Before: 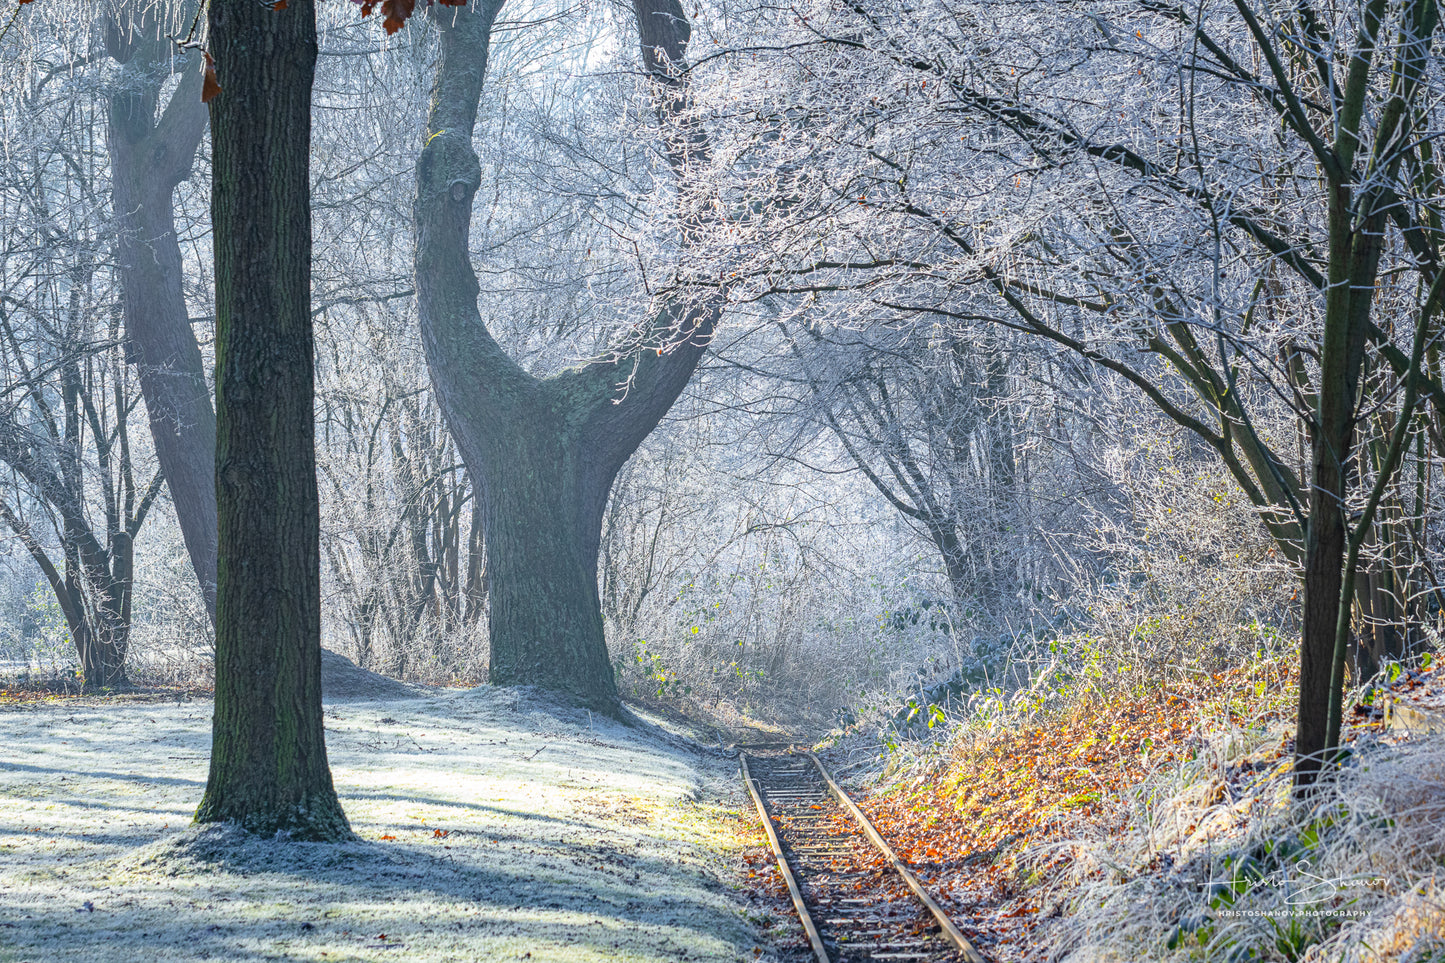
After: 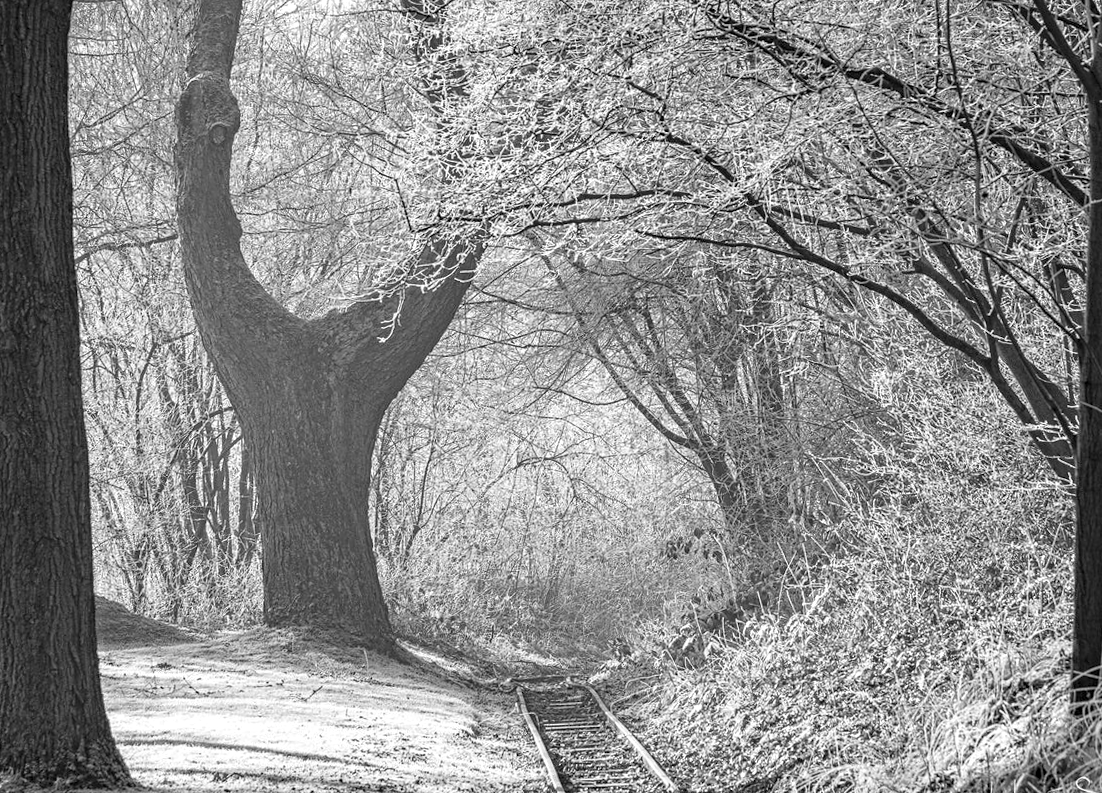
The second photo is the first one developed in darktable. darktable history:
crop: left 16.768%, top 8.653%, right 8.362%, bottom 12.485%
rotate and perspective: rotation -1.75°, automatic cropping off
contrast equalizer: octaves 7, y [[0.509, 0.514, 0.523, 0.542, 0.578, 0.603], [0.5 ×6], [0.509, 0.514, 0.523, 0.542, 0.578, 0.603], [0.001, 0.002, 0.003, 0.005, 0.01, 0.013], [0.001, 0.002, 0.003, 0.005, 0.01, 0.013]]
monochrome: on, module defaults
